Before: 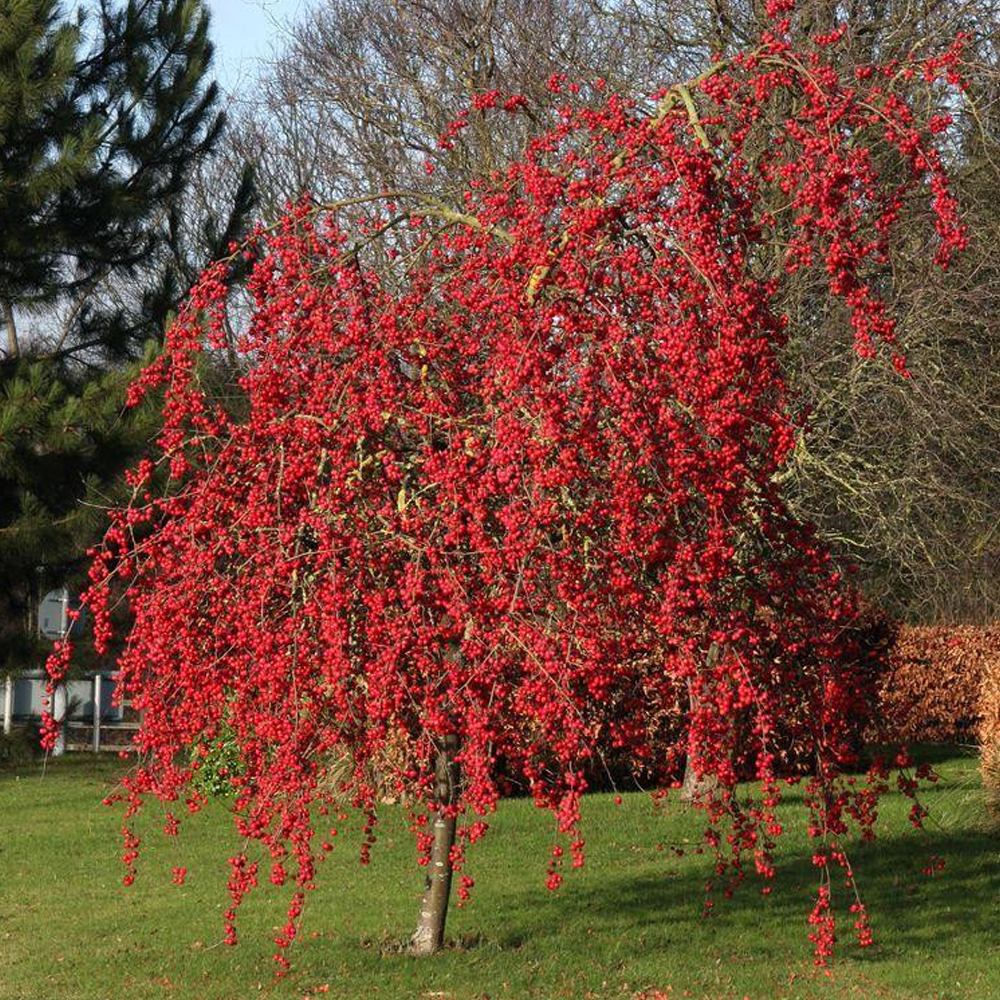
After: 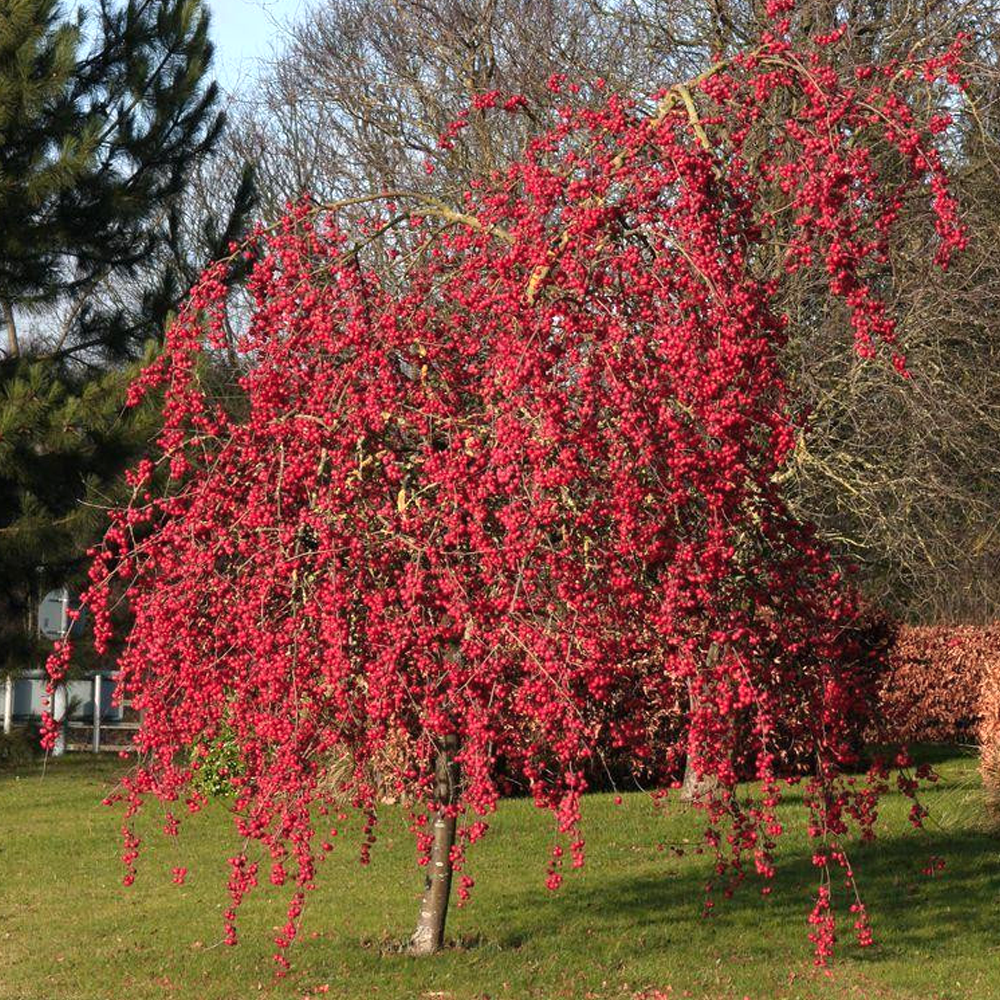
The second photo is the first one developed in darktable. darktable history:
exposure: exposure 0.2 EV, compensate exposure bias true, compensate highlight preservation false
color zones: curves: ch1 [(0, 0.469) (0.072, 0.457) (0.243, 0.494) (0.429, 0.5) (0.571, 0.5) (0.714, 0.5) (0.857, 0.5) (1, 0.469)]; ch2 [(0, 0.499) (0.143, 0.467) (0.242, 0.436) (0.429, 0.493) (0.571, 0.5) (0.714, 0.5) (0.857, 0.5) (1, 0.499)]
